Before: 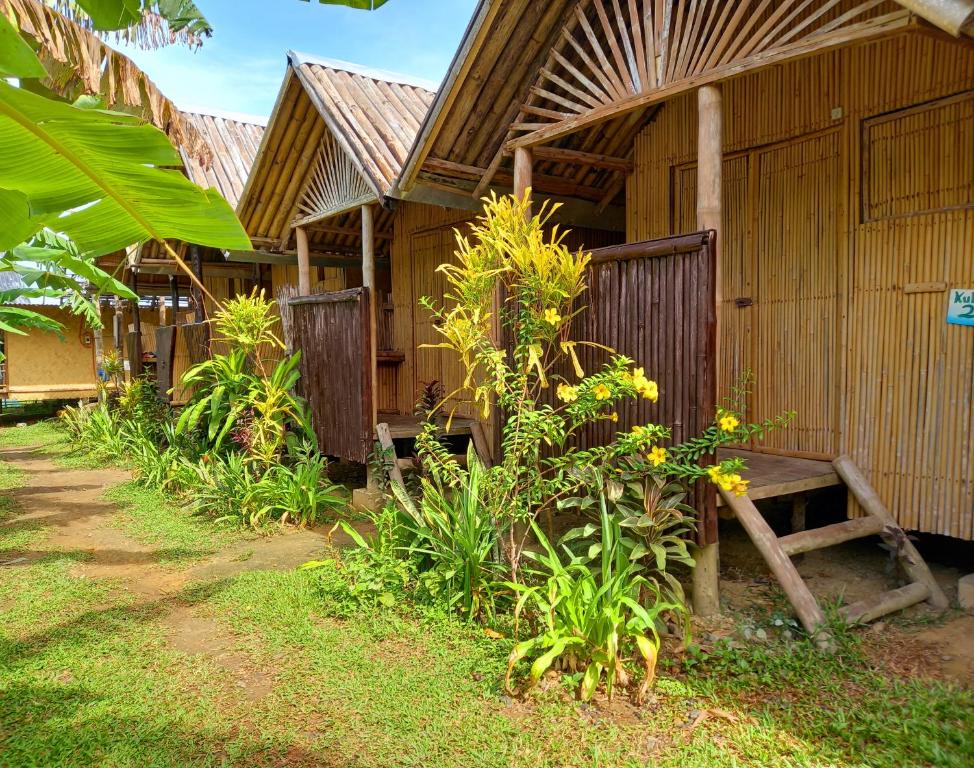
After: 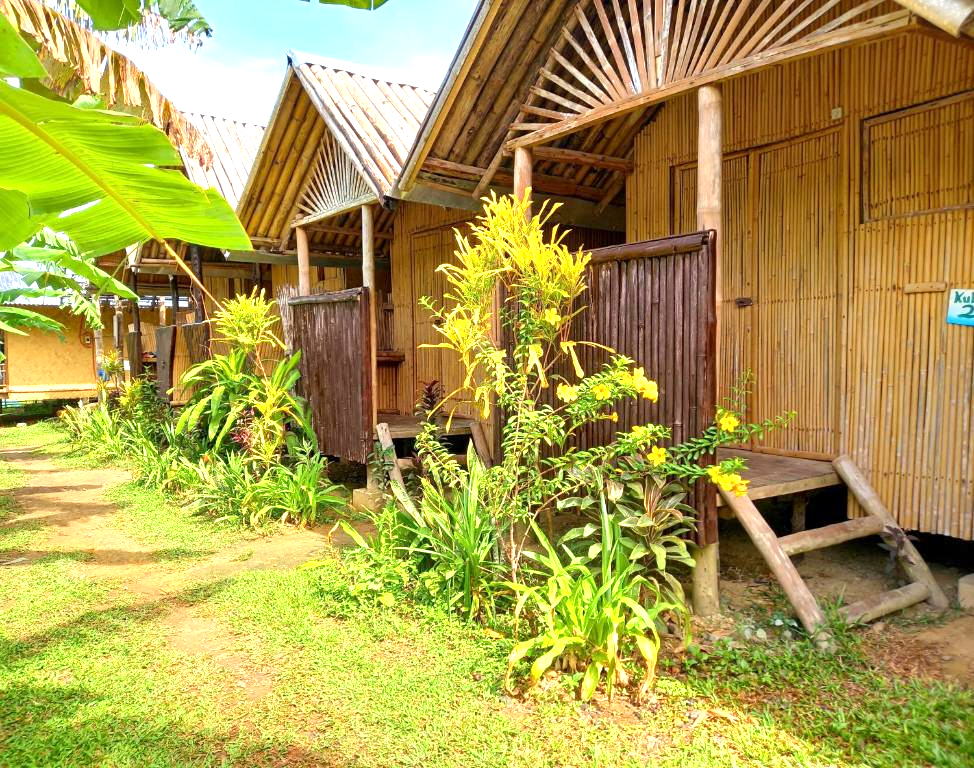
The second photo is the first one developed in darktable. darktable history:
exposure: black level correction 0.001, exposure 0.955 EV, compensate exposure bias true, compensate highlight preservation false
